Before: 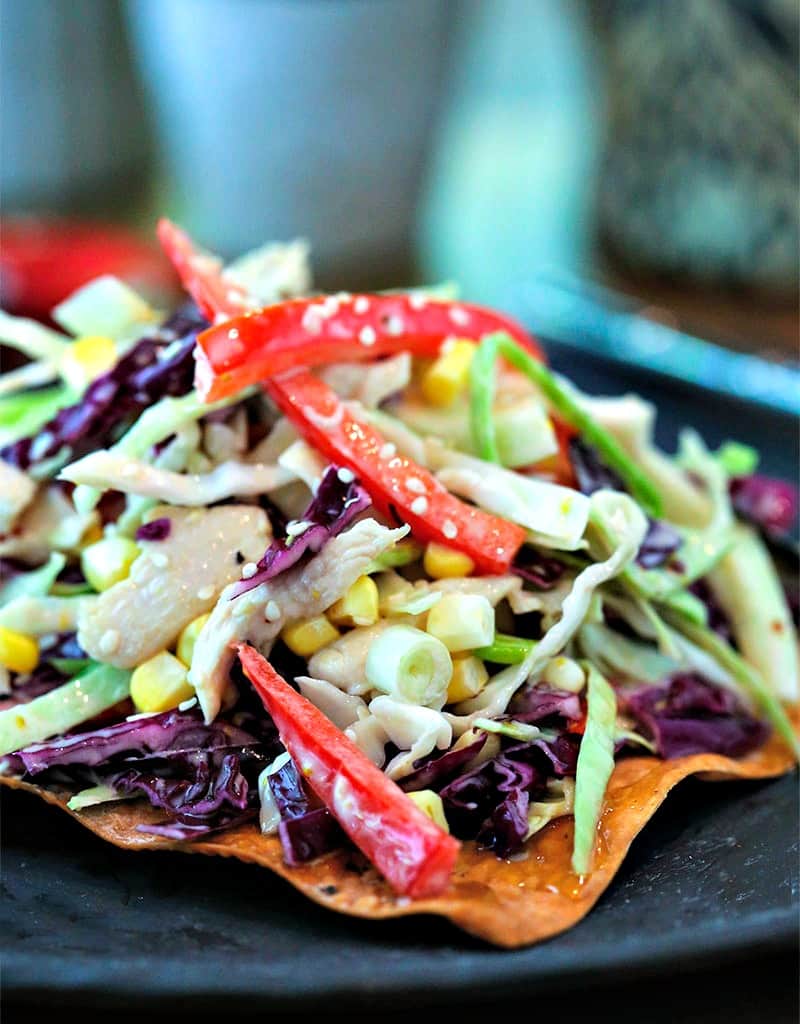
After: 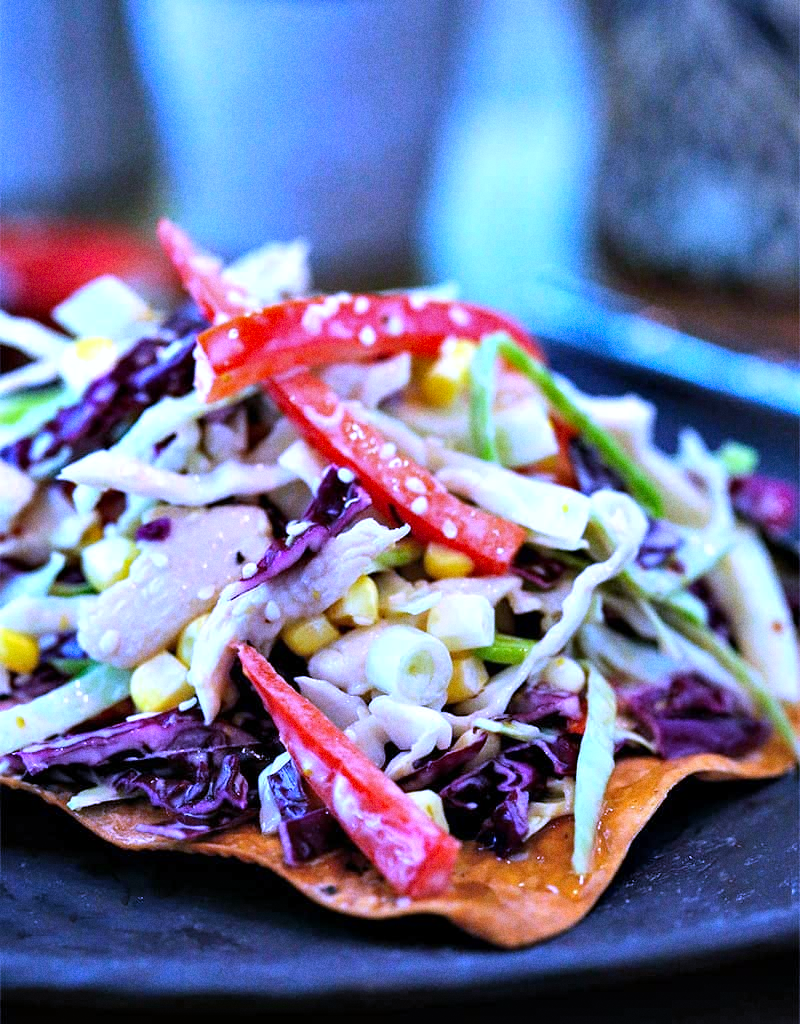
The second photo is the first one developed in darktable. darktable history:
white balance: red 0.98, blue 1.61
grain: coarseness 22.88 ISO
shadows and highlights: shadows 12, white point adjustment 1.2, soften with gaussian
